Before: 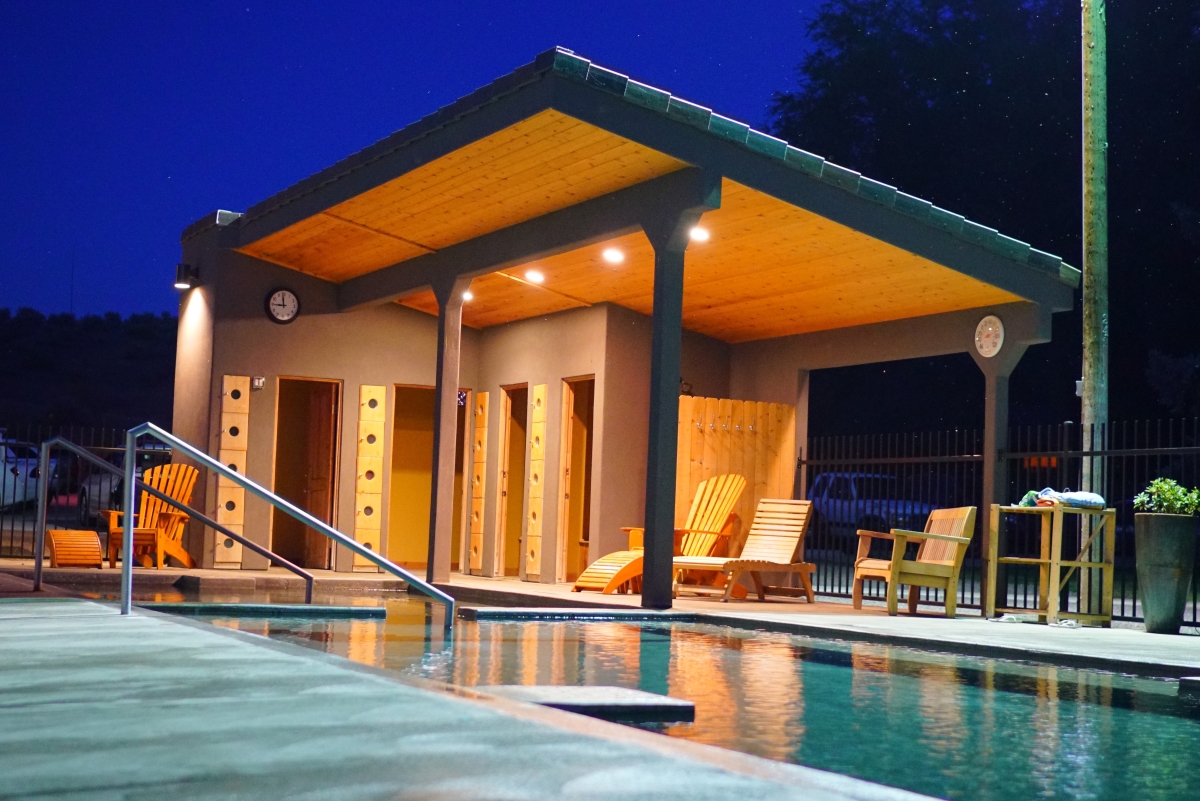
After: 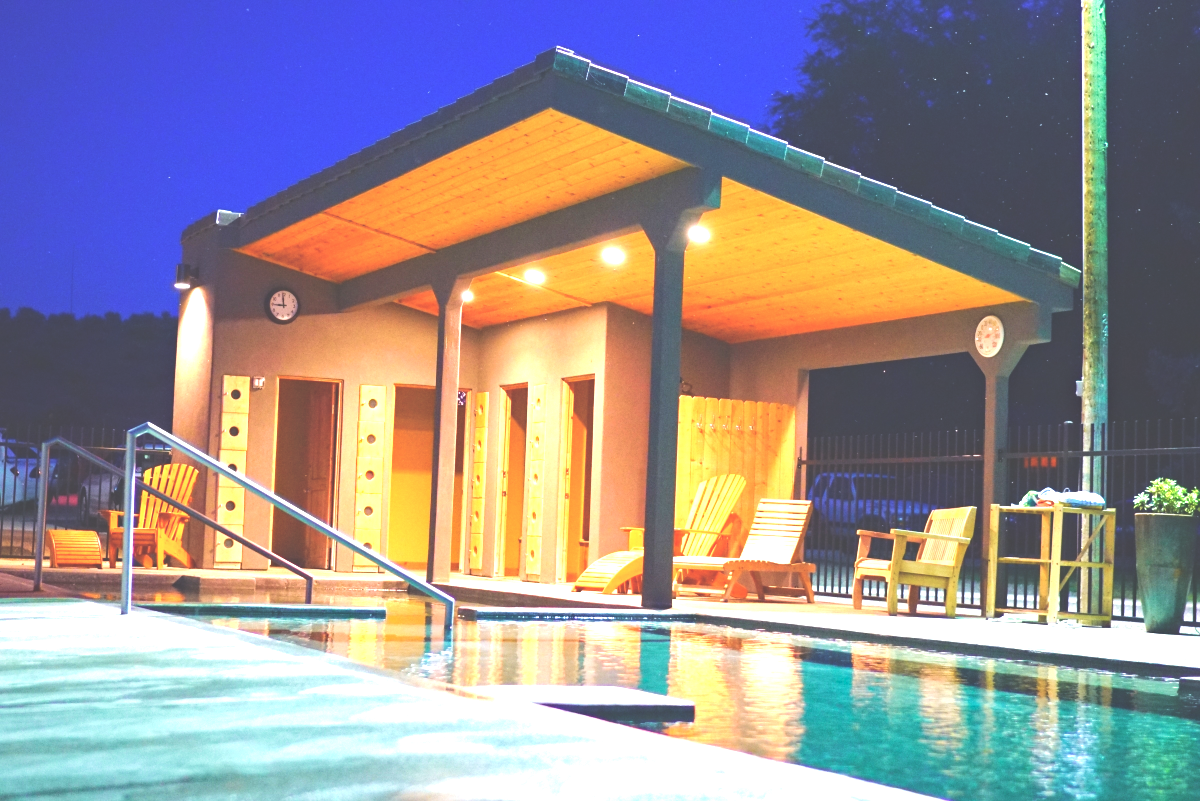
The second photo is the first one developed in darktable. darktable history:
velvia: on, module defaults
haze removal: compatibility mode true, adaptive false
color balance rgb: power › hue 71.4°, global offset › luminance 0.27%, perceptual saturation grading › global saturation 0.463%
exposure: black level correction -0.023, exposure 1.397 EV, compensate highlight preservation false
